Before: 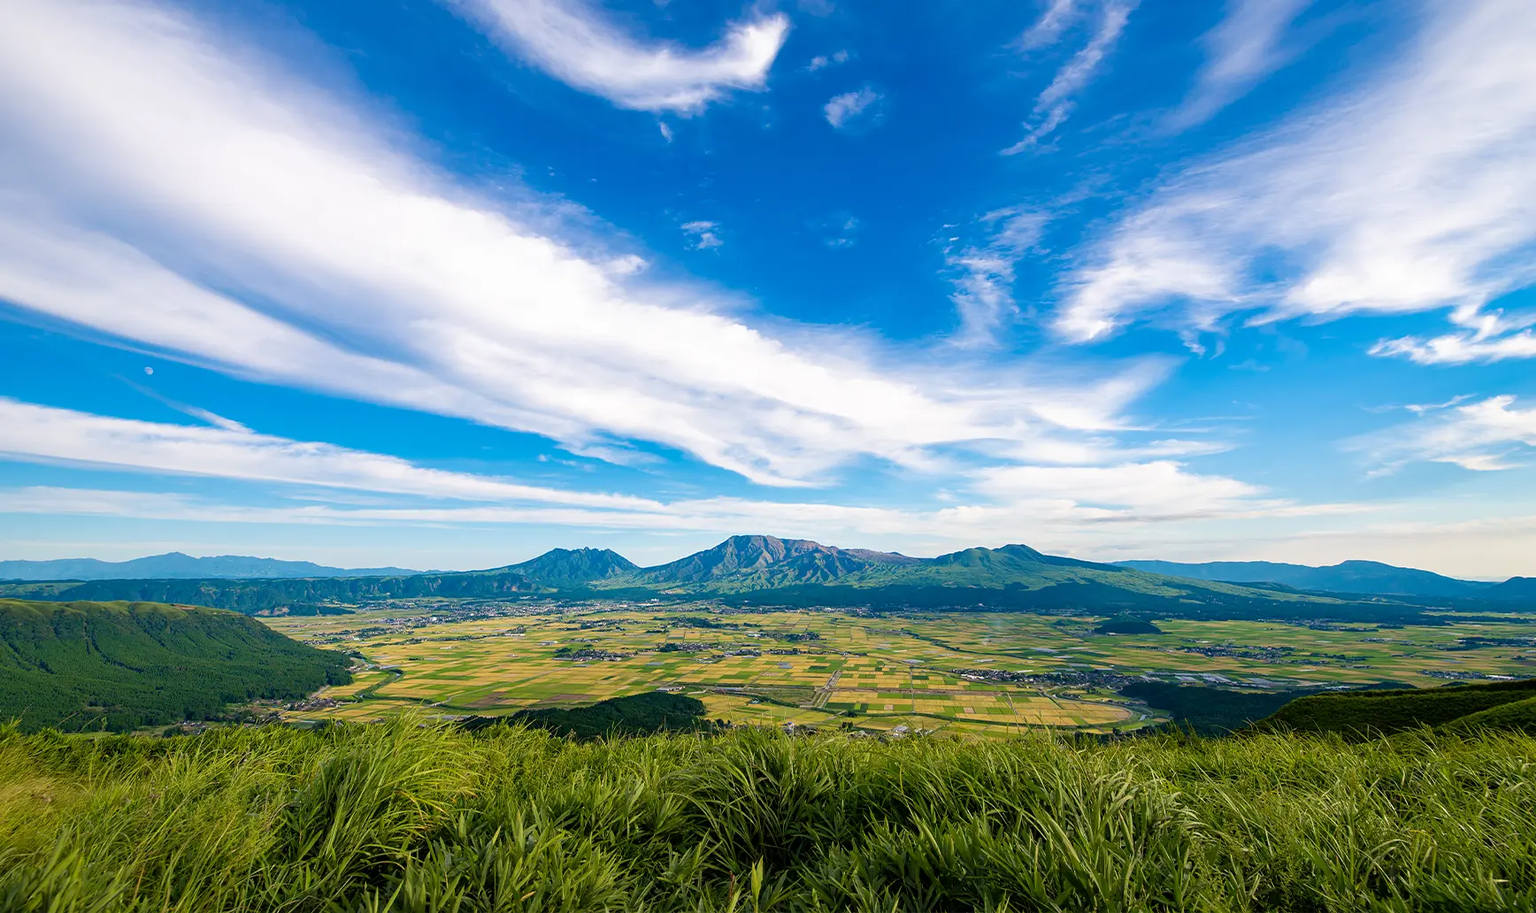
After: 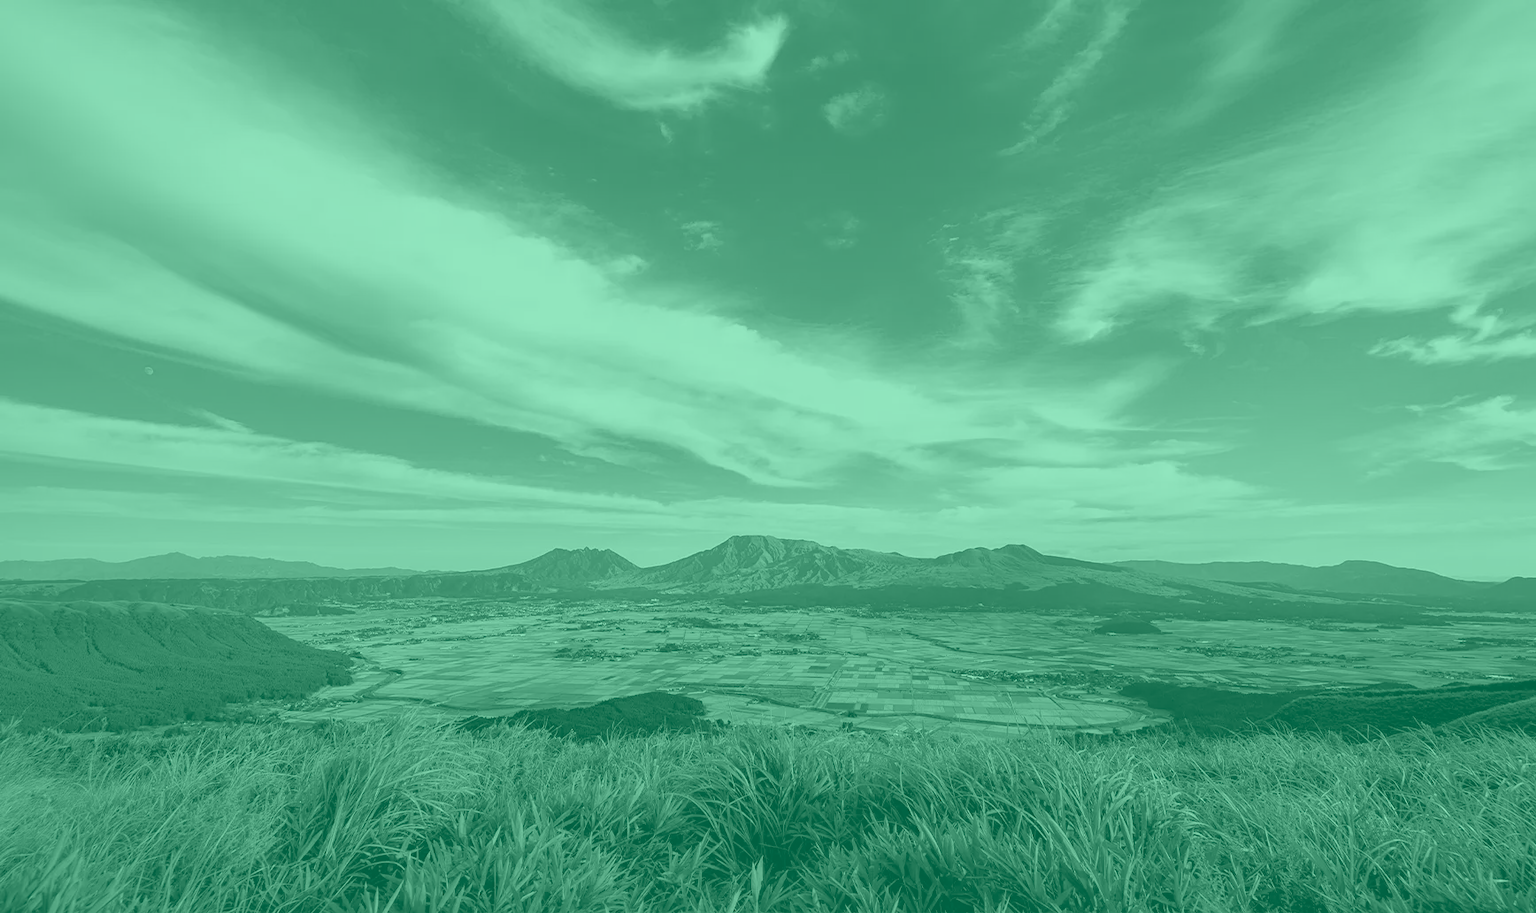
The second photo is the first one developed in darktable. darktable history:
colorize: hue 147.6°, saturation 65%, lightness 21.64%
shadows and highlights: shadows 25, highlights -25
